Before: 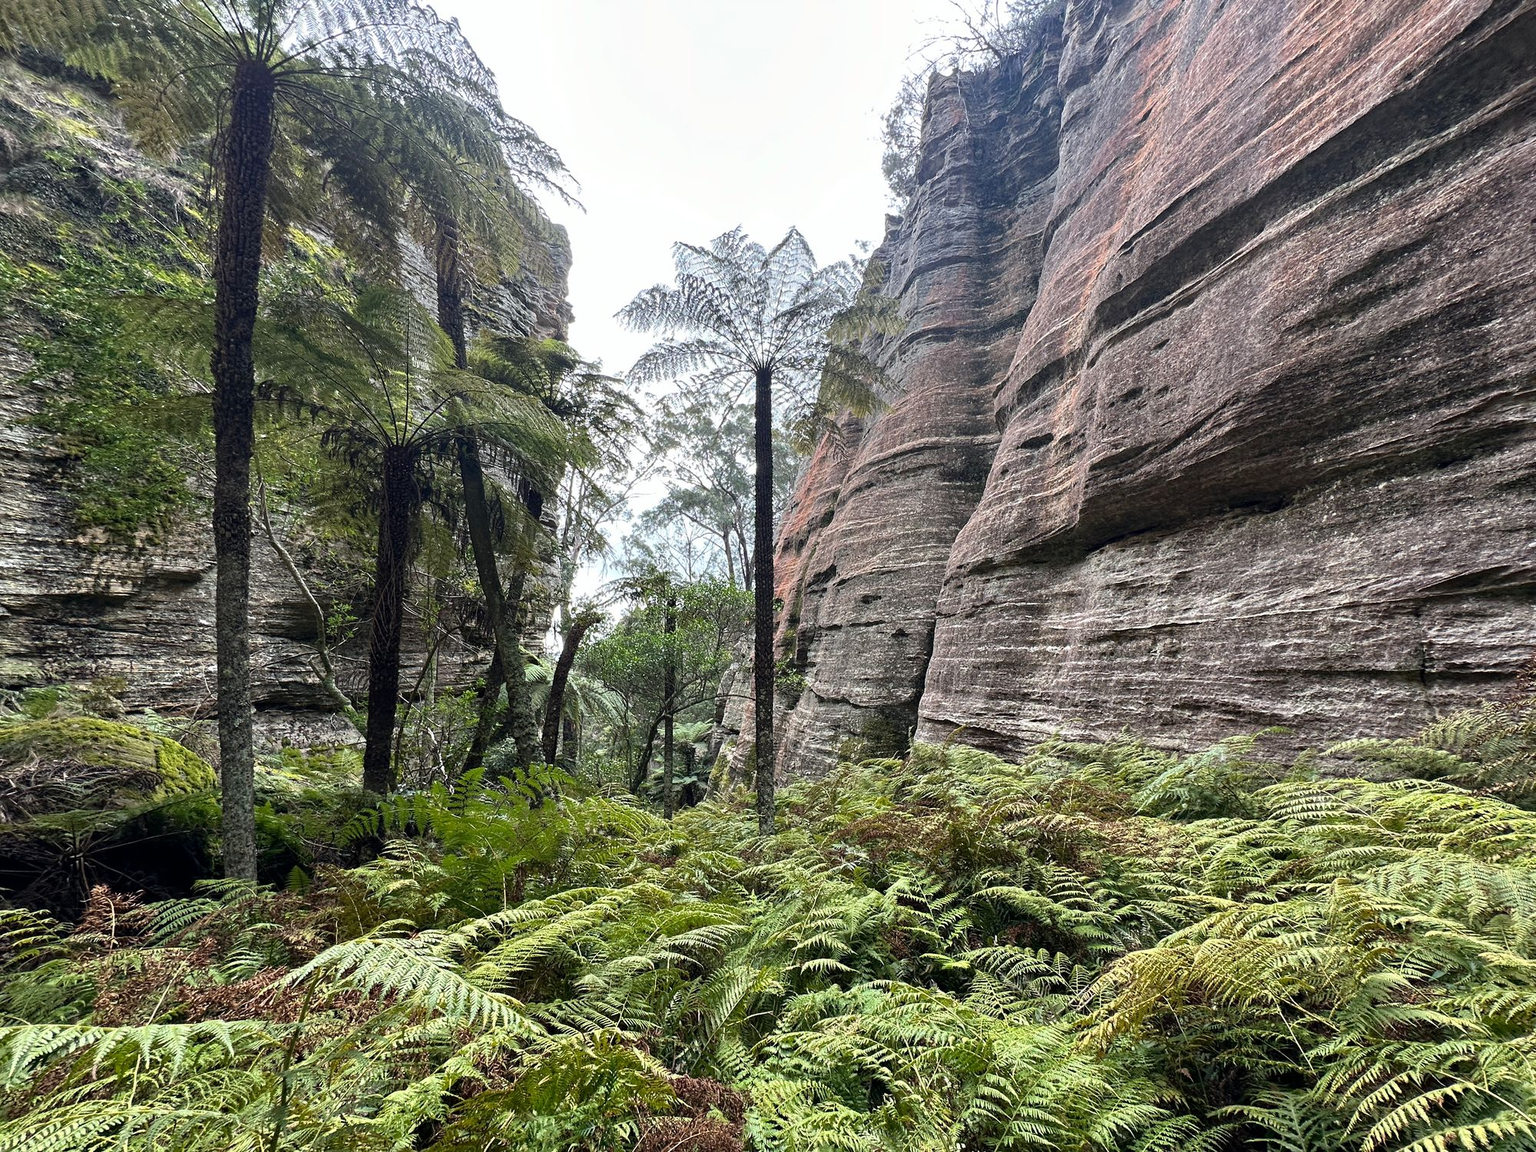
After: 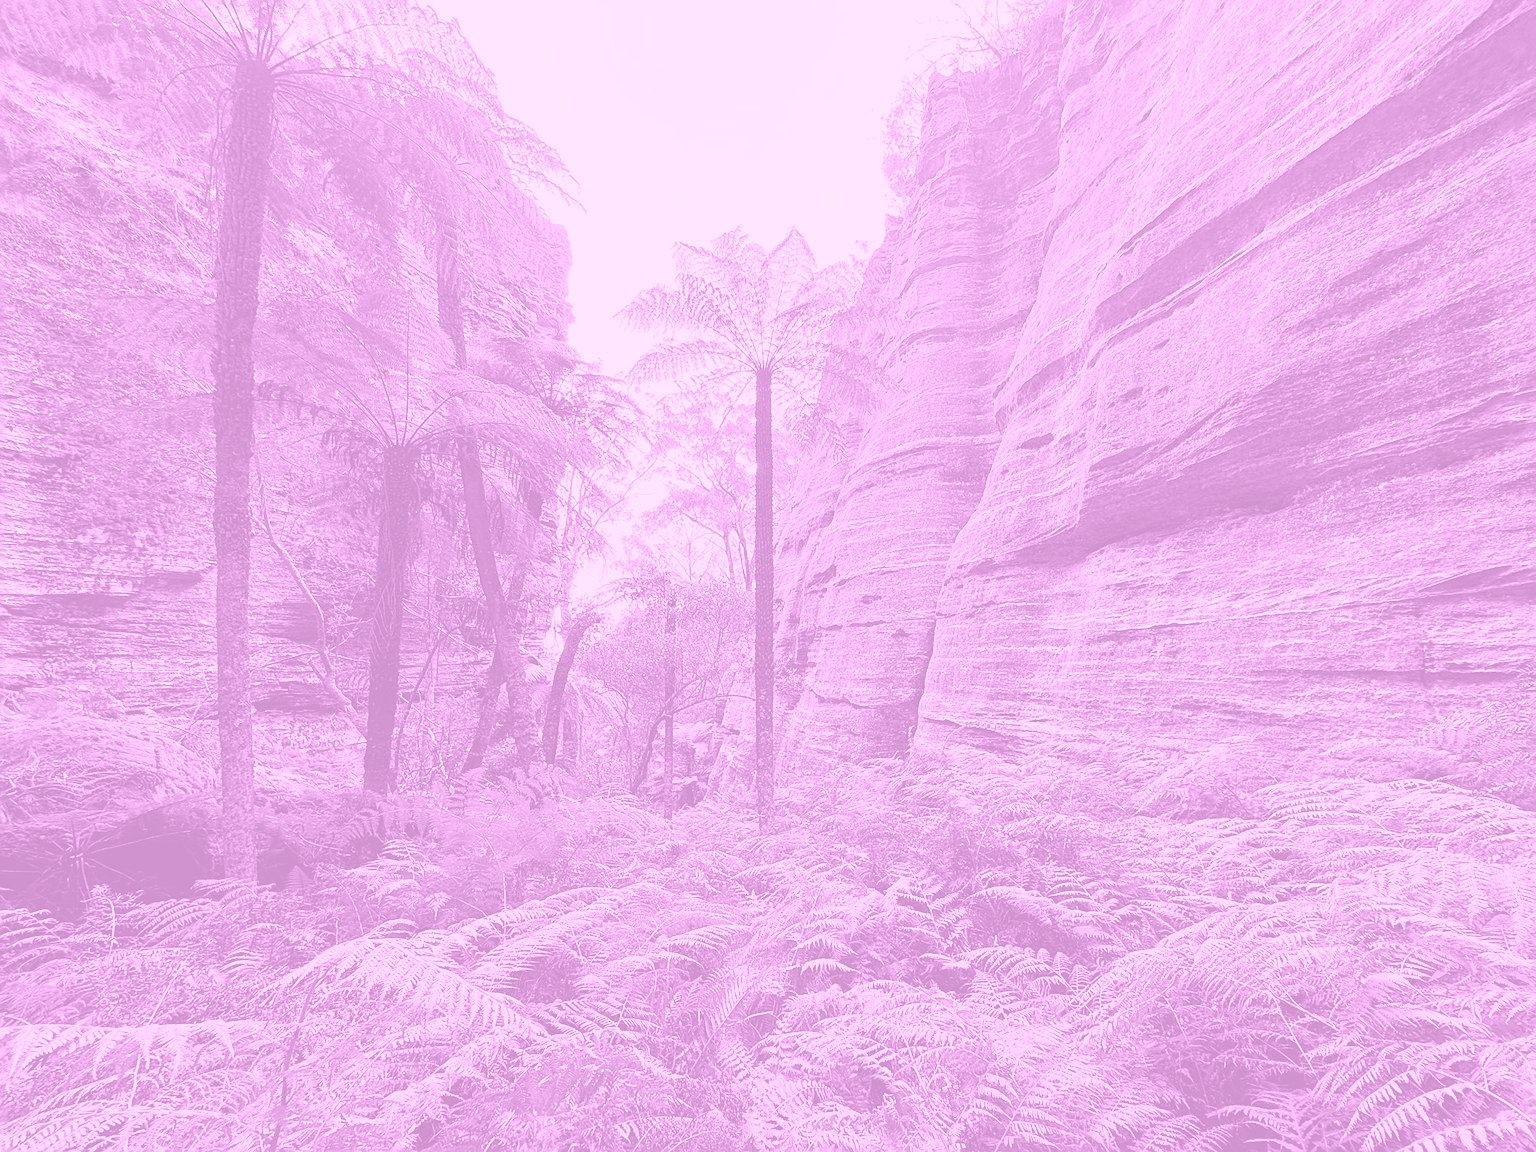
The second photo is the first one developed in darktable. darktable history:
sharpen: on, module defaults
graduated density: rotation -180°, offset 24.95
colorize: hue 331.2°, saturation 75%, source mix 30.28%, lightness 70.52%, version 1
